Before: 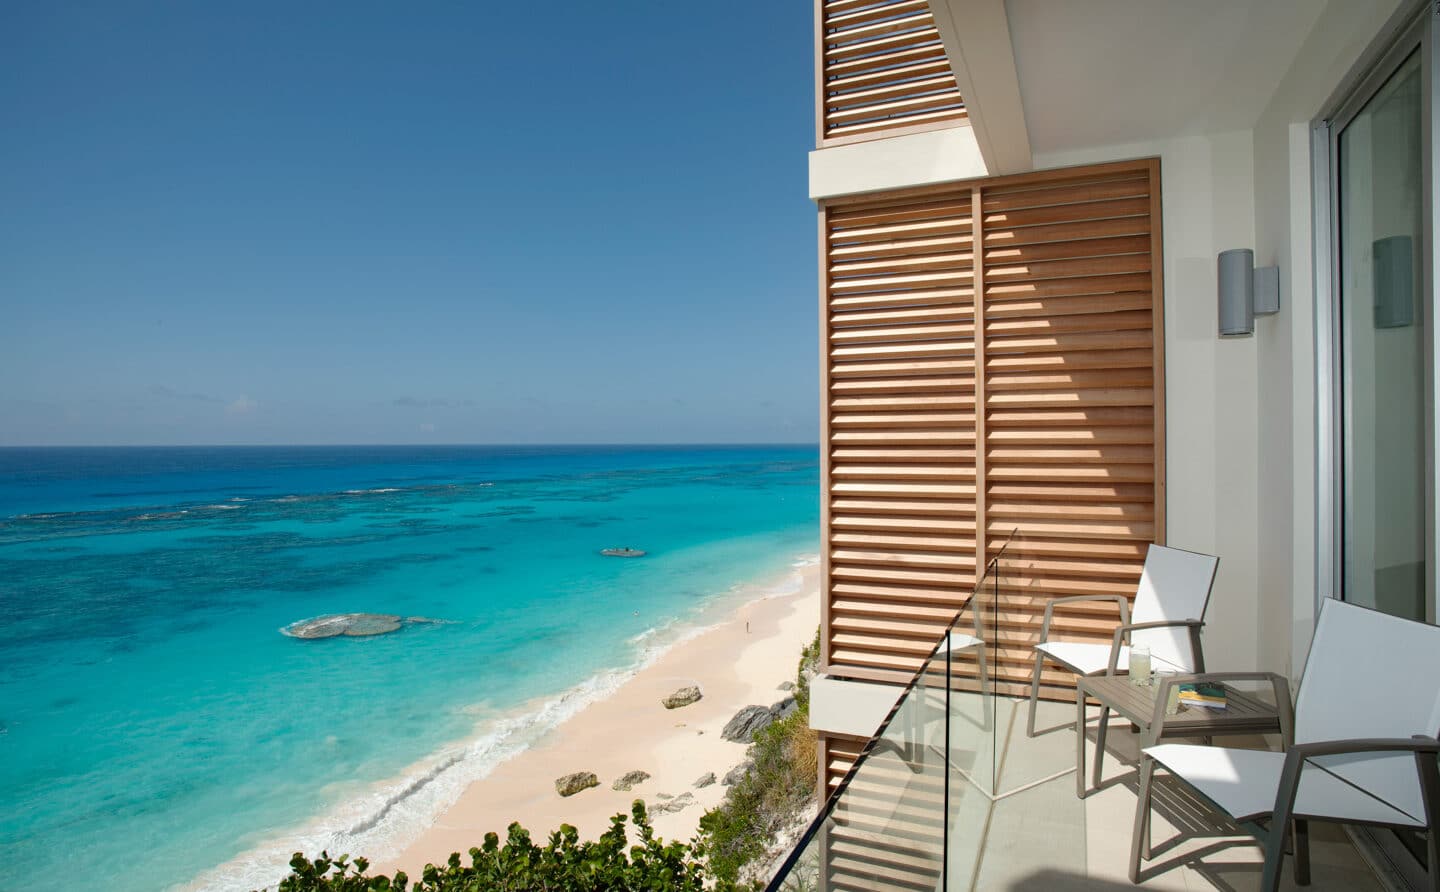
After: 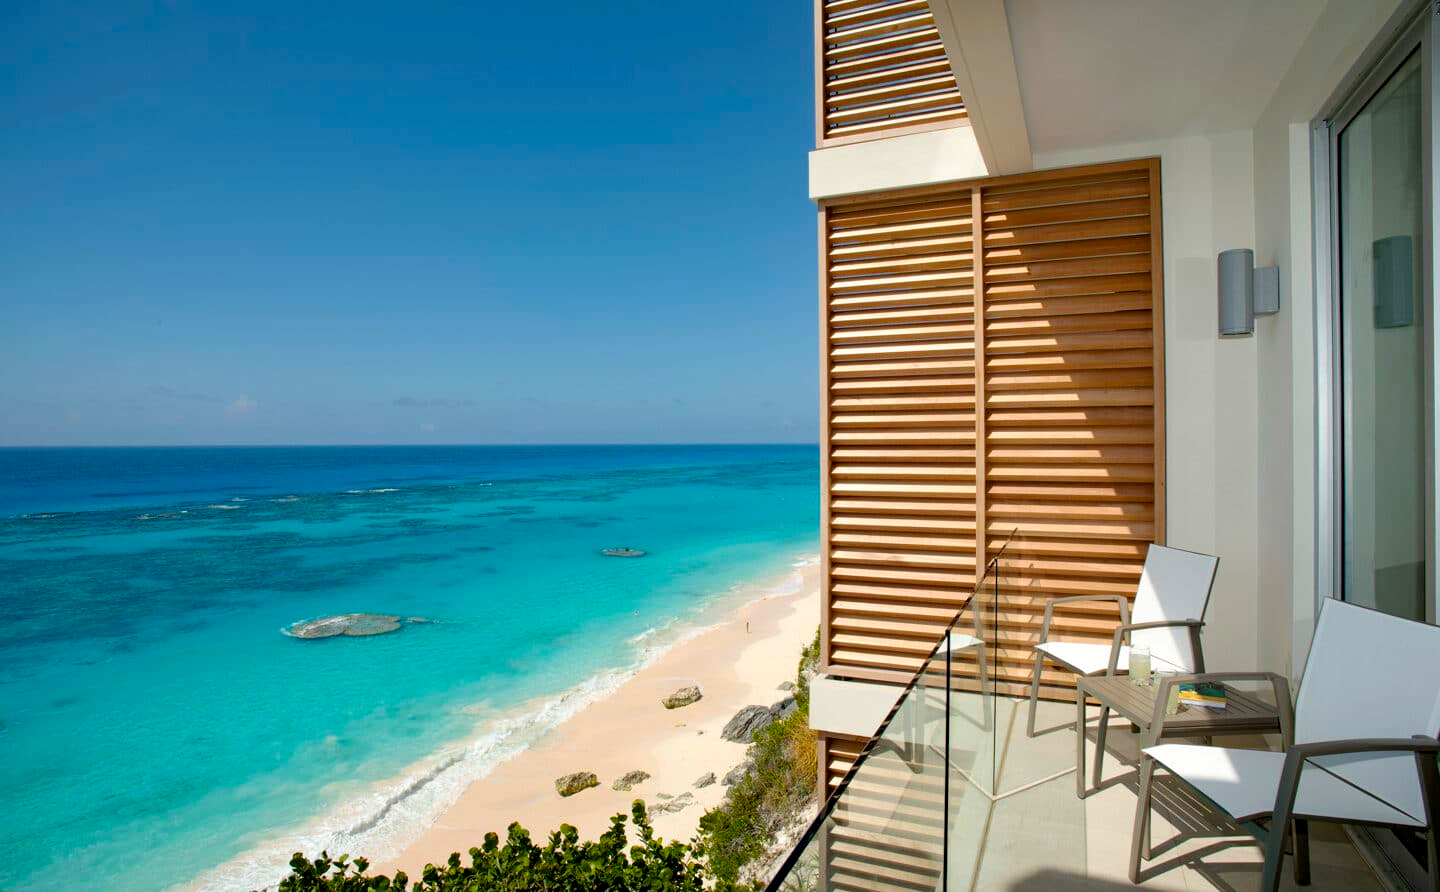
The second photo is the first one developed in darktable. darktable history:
color balance rgb: perceptual saturation grading › global saturation 20%, global vibrance 20%
exposure: black level correction 0.007, exposure 0.093 EV, compensate highlight preservation false
